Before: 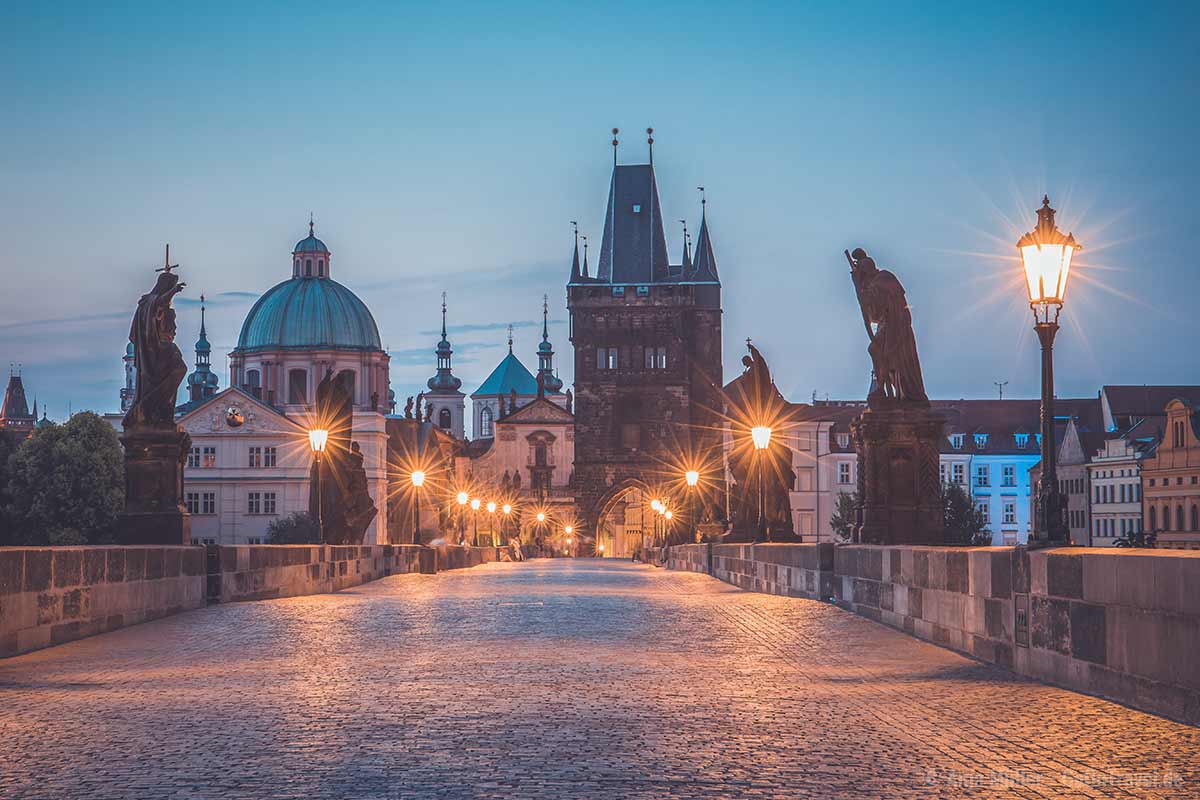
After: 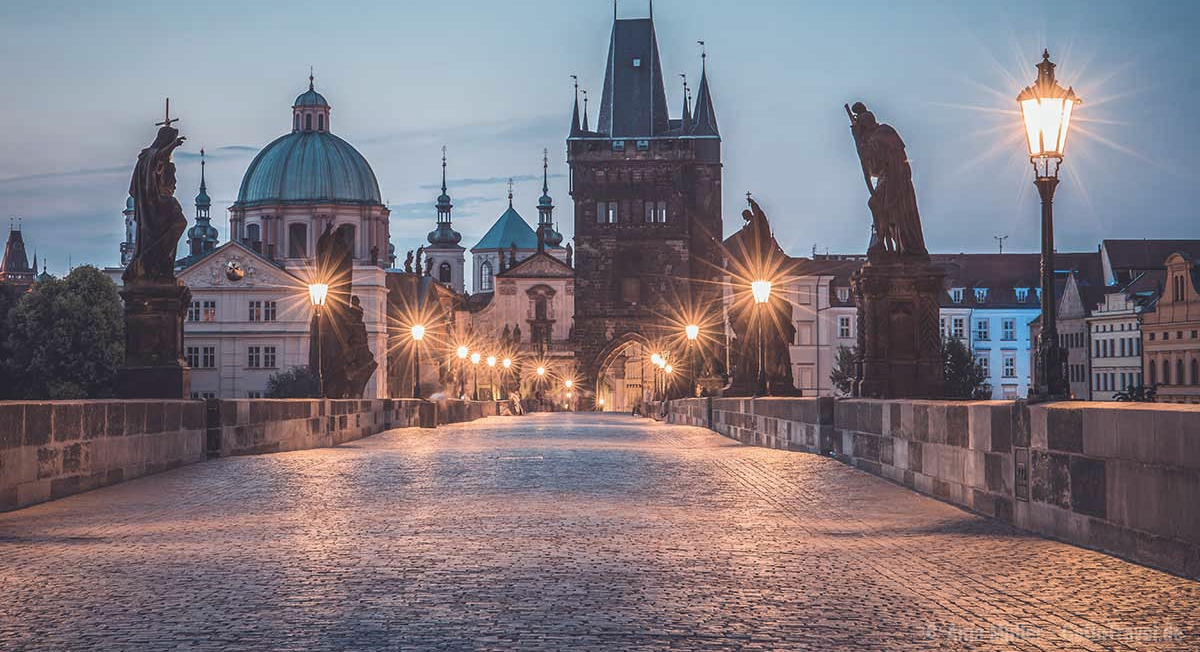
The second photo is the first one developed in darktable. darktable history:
color balance rgb: perceptual saturation grading › global saturation -12.362%
crop and rotate: top 18.465%
contrast brightness saturation: contrast 0.113, saturation -0.155
